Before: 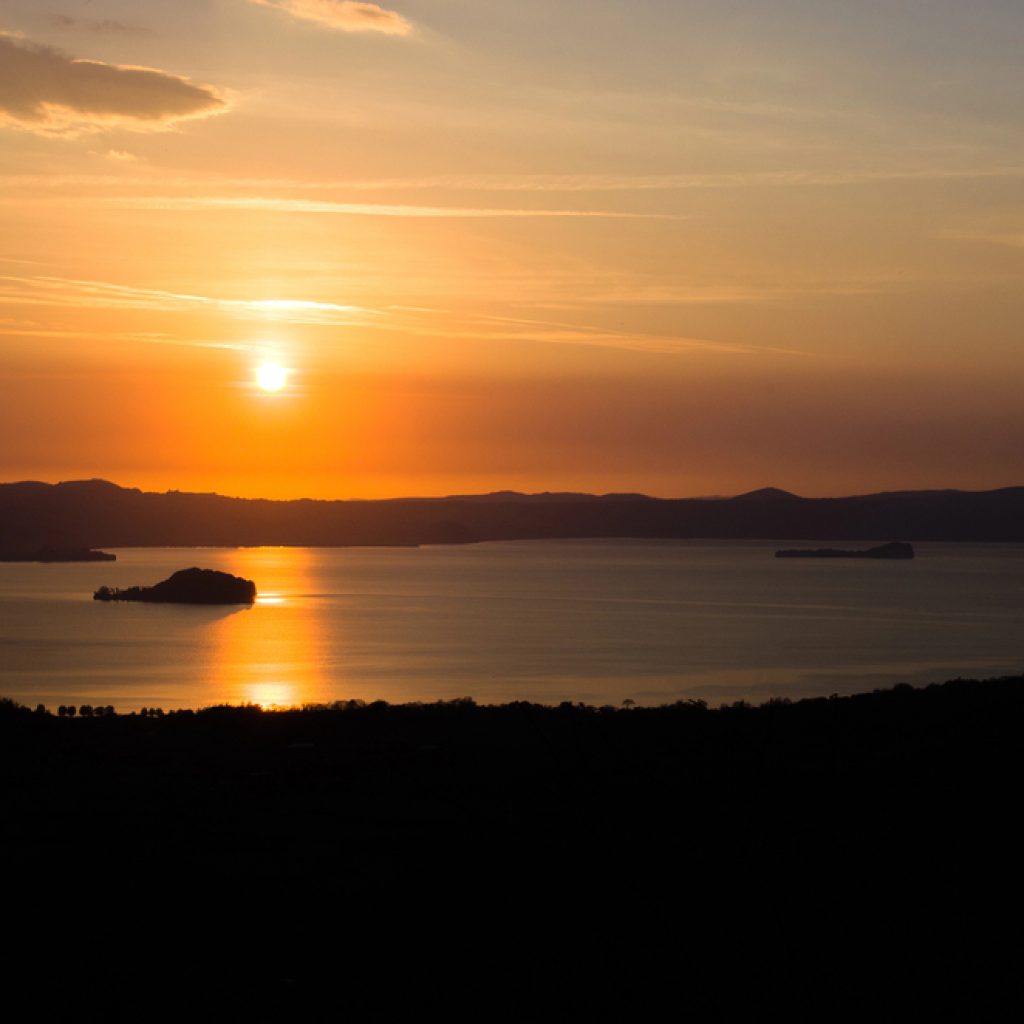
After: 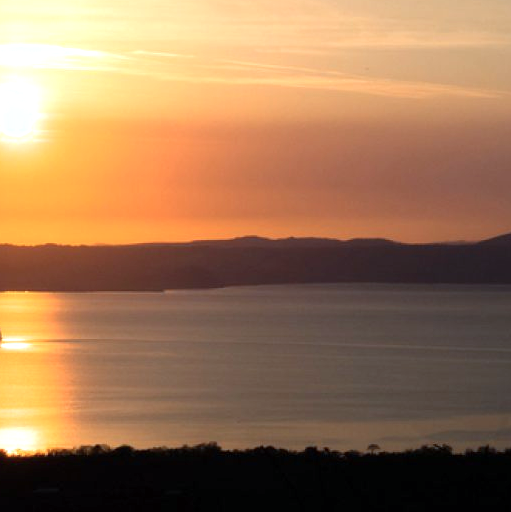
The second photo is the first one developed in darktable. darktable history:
rgb levels: preserve colors max RGB
color balance: mode lift, gamma, gain (sRGB)
crop: left 25%, top 25%, right 25%, bottom 25%
exposure: exposure 0.515 EV, compensate highlight preservation false
color correction: highlights a* -9.73, highlights b* -21.22
